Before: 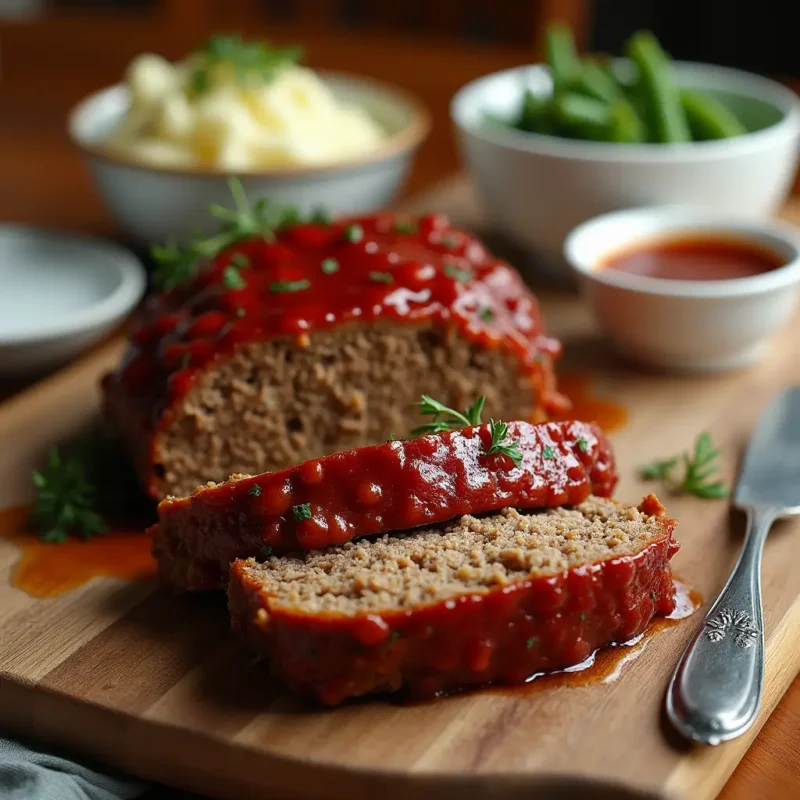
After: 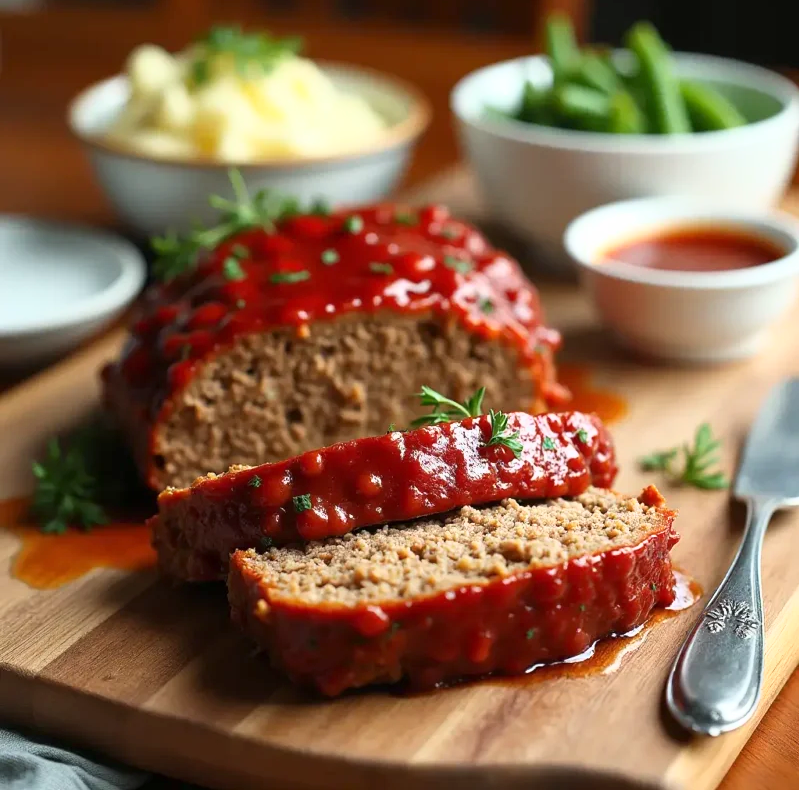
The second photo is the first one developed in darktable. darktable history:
base curve: curves: ch0 [(0, 0) (0.557, 0.834) (1, 1)]
crop: top 1.158%, right 0.019%
